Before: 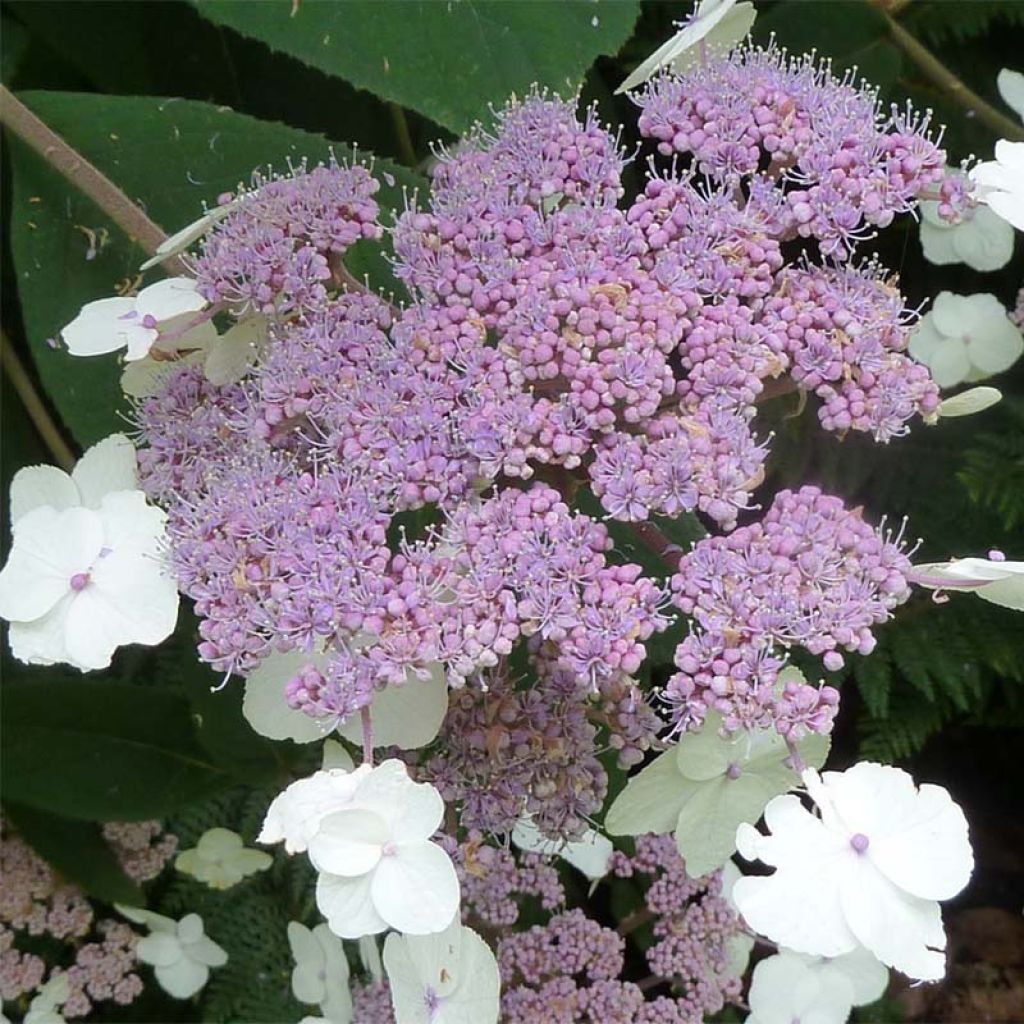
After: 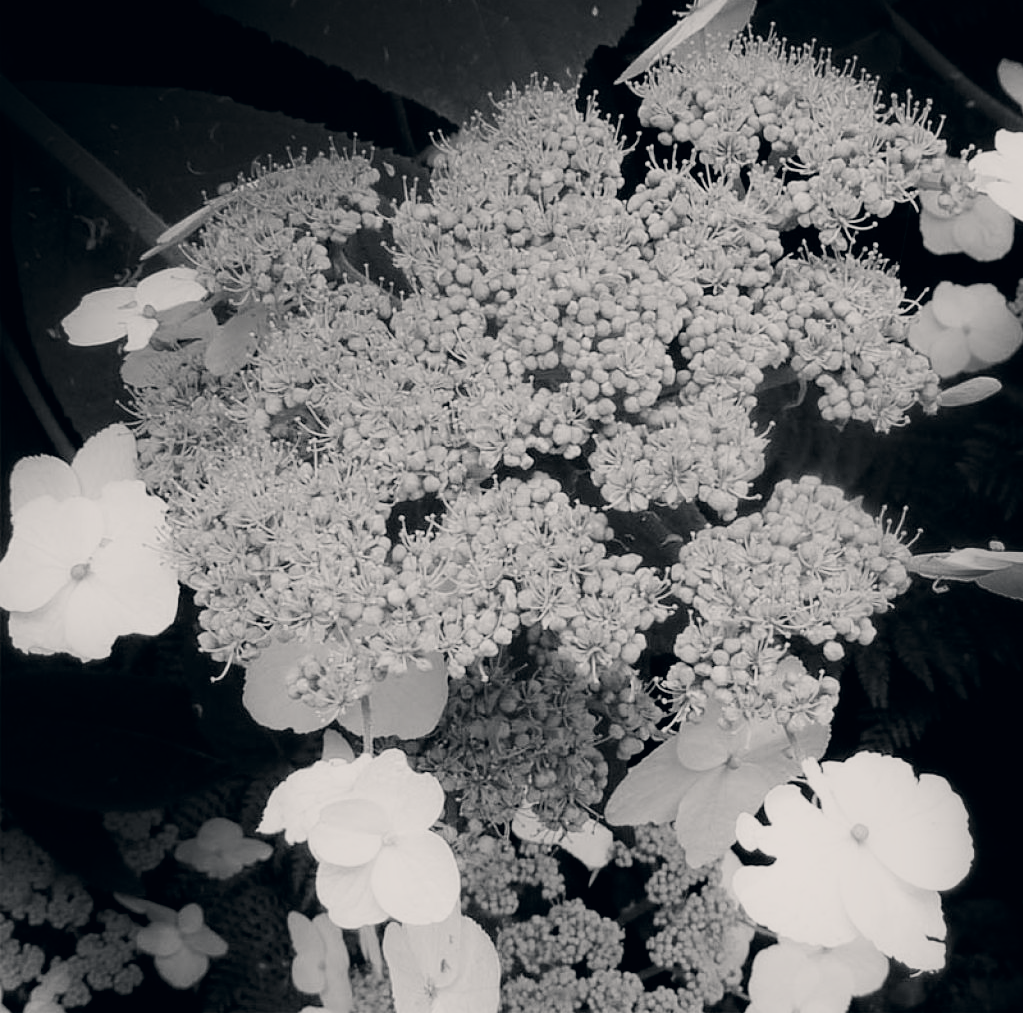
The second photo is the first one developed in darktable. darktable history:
color calibration: output gray [0.253, 0.26, 0.487, 0], illuminant as shot in camera, x 0.366, y 0.378, temperature 4425.65 K
crop: top 1.05%, right 0.059%
exposure: compensate highlight preservation false
shadows and highlights: shadows -89.75, highlights 88.22, shadows color adjustment 97.67%, soften with gaussian
color correction: highlights a* 2.92, highlights b* 5.01, shadows a* -2.44, shadows b* -4.83, saturation 0.77
filmic rgb: middle gray luminance 28.84%, black relative exposure -10.22 EV, white relative exposure 5.49 EV, target black luminance 0%, hardness 3.97, latitude 2.45%, contrast 1.121, highlights saturation mix 4.56%, shadows ↔ highlights balance 15.2%, color science v6 (2022)
